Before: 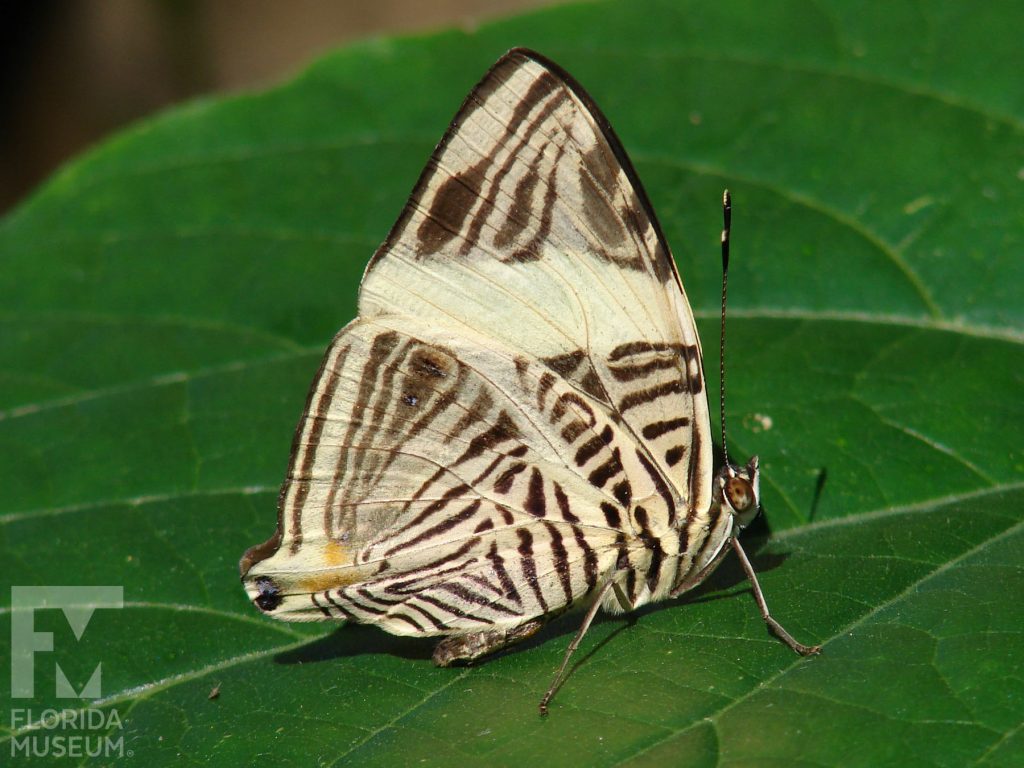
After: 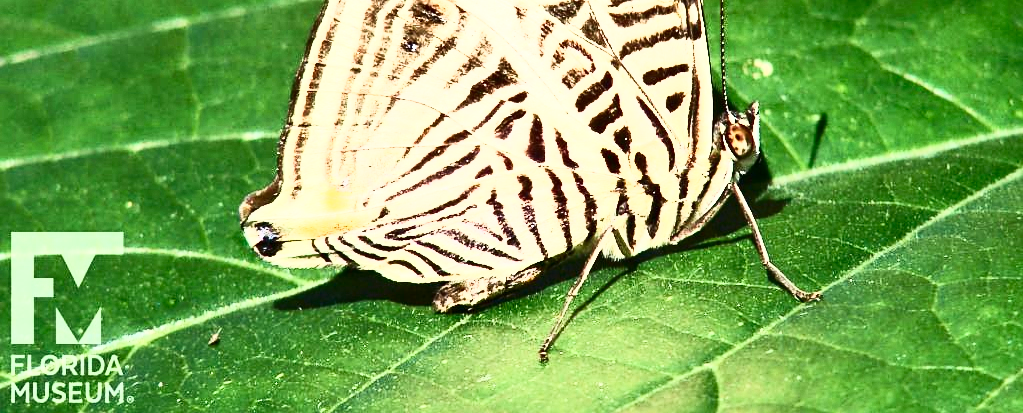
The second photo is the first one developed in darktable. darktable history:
sharpen: amount 0.216
crop and rotate: top 46.15%, right 0.036%
contrast brightness saturation: contrast 0.612, brightness 0.347, saturation 0.149
color calibration: output R [0.999, 0.026, -0.11, 0], output G [-0.019, 1.037, -0.099, 0], output B [0.022, -0.023, 0.902, 0], illuminant same as pipeline (D50), adaptation XYZ, x 0.346, y 0.358, temperature 5015.8 K
tone equalizer: on, module defaults
exposure: black level correction 0, exposure 1.105 EV, compensate highlight preservation false
shadows and highlights: shadows -61.43, white point adjustment -5.39, highlights 62.01
